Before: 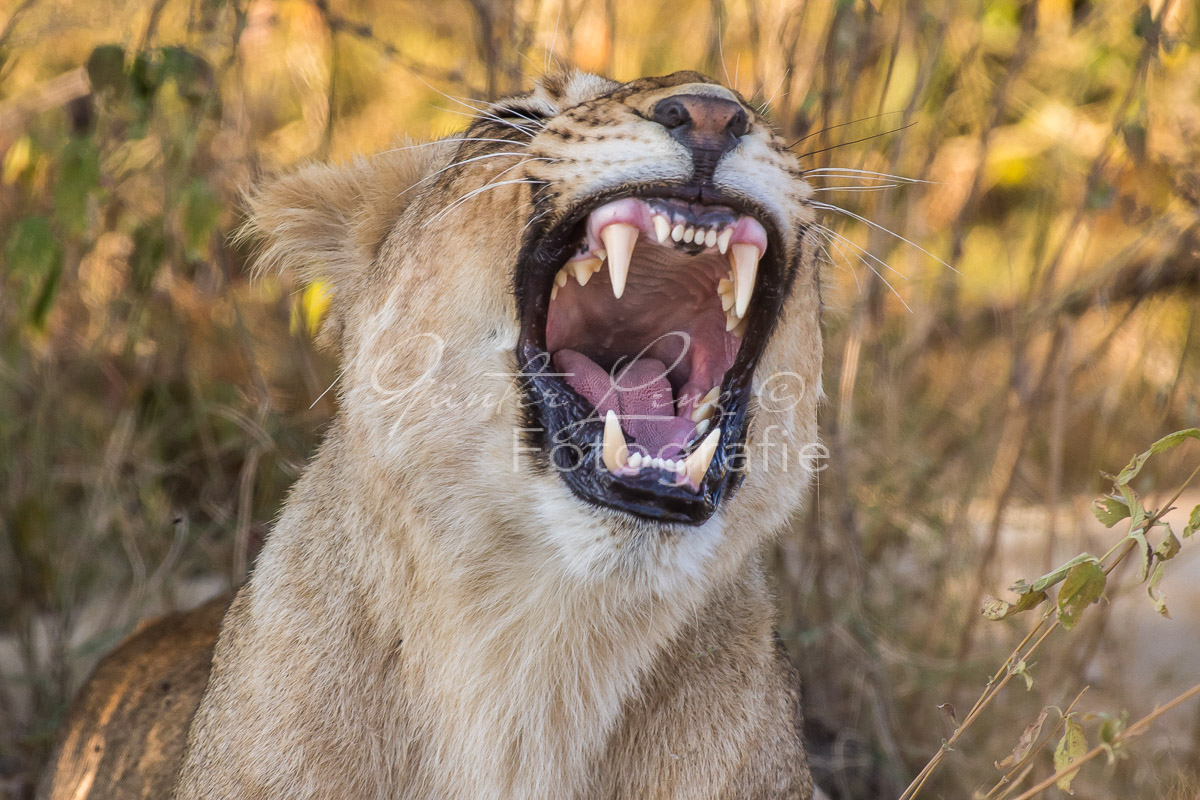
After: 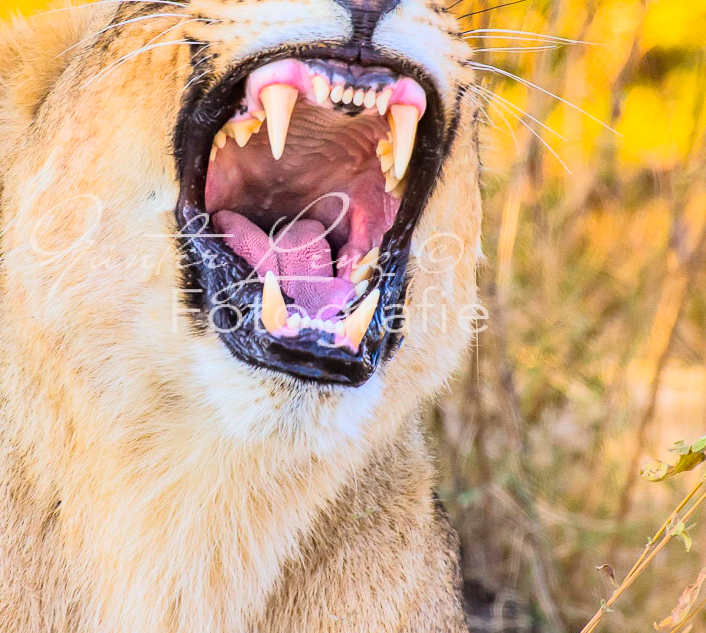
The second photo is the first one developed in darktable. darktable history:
color balance rgb: highlights gain › luminance 14.477%, perceptual saturation grading › global saturation 19.474%, perceptual brilliance grading › global brilliance 10.491%, perceptual brilliance grading › shadows 14.159%
haze removal: compatibility mode true, adaptive false
contrast brightness saturation: contrast 0.197, brightness 0.162, saturation 0.226
crop and rotate: left 28.426%, top 17.394%, right 12.722%, bottom 3.359%
tone curve: curves: ch0 [(0, 0) (0.091, 0.066) (0.184, 0.16) (0.491, 0.519) (0.748, 0.765) (1, 0.919)]; ch1 [(0, 0) (0.179, 0.173) (0.322, 0.32) (0.424, 0.424) (0.502, 0.5) (0.56, 0.575) (0.631, 0.675) (0.777, 0.806) (1, 1)]; ch2 [(0, 0) (0.434, 0.447) (0.497, 0.498) (0.539, 0.566) (0.676, 0.691) (1, 1)], color space Lab, linked channels, preserve colors none
